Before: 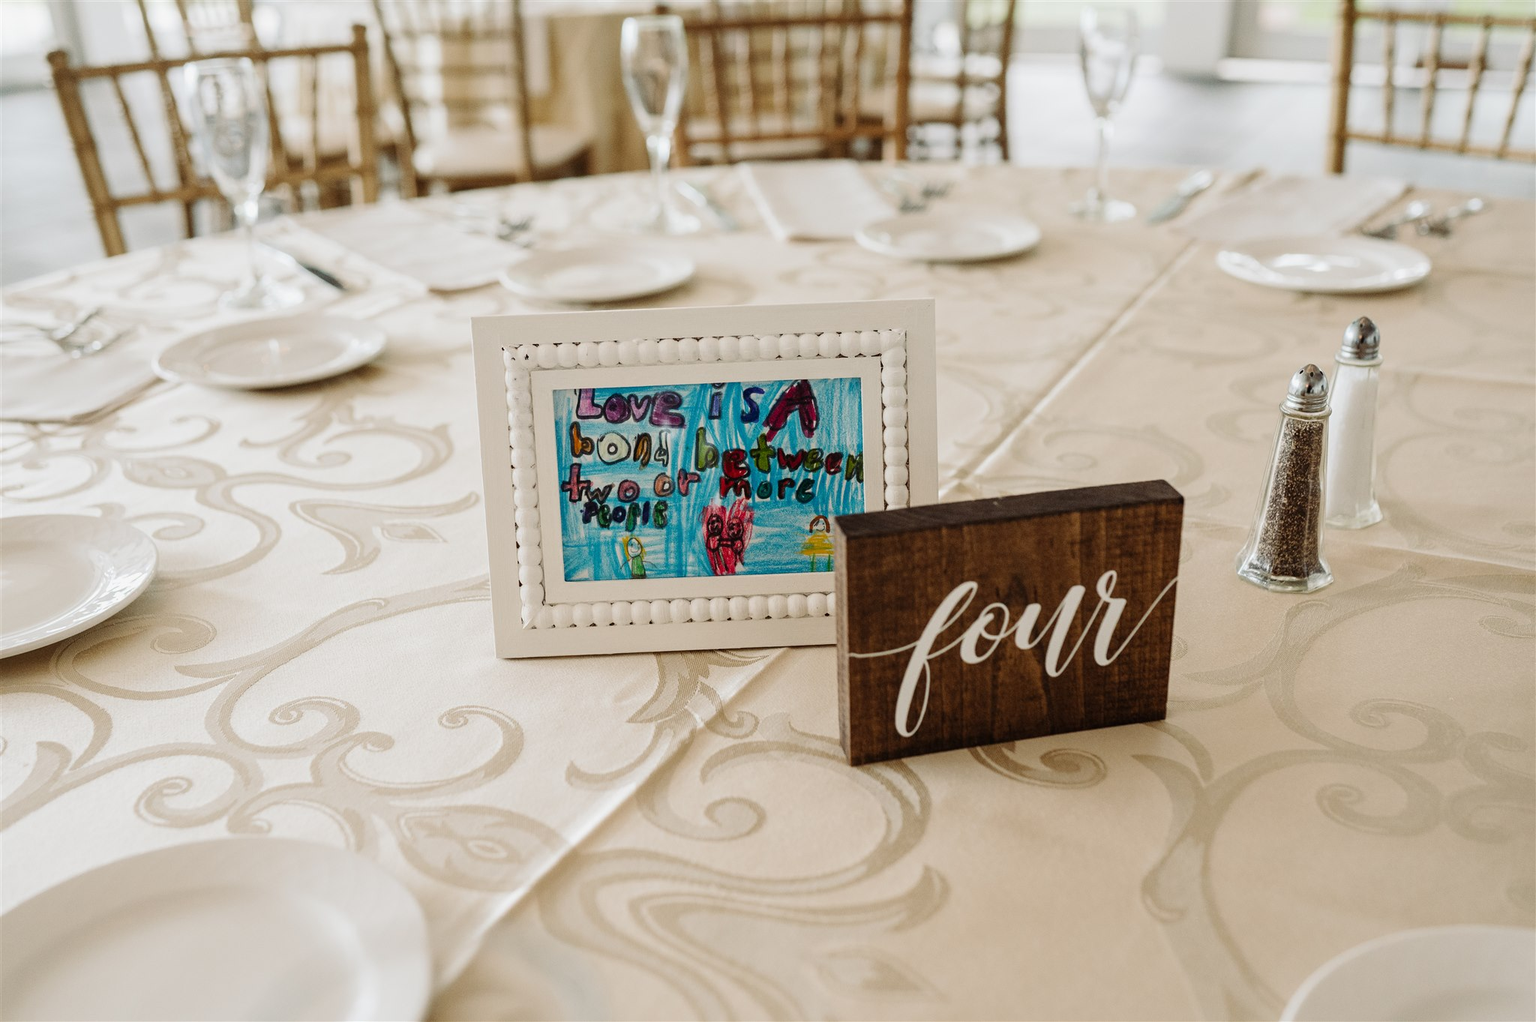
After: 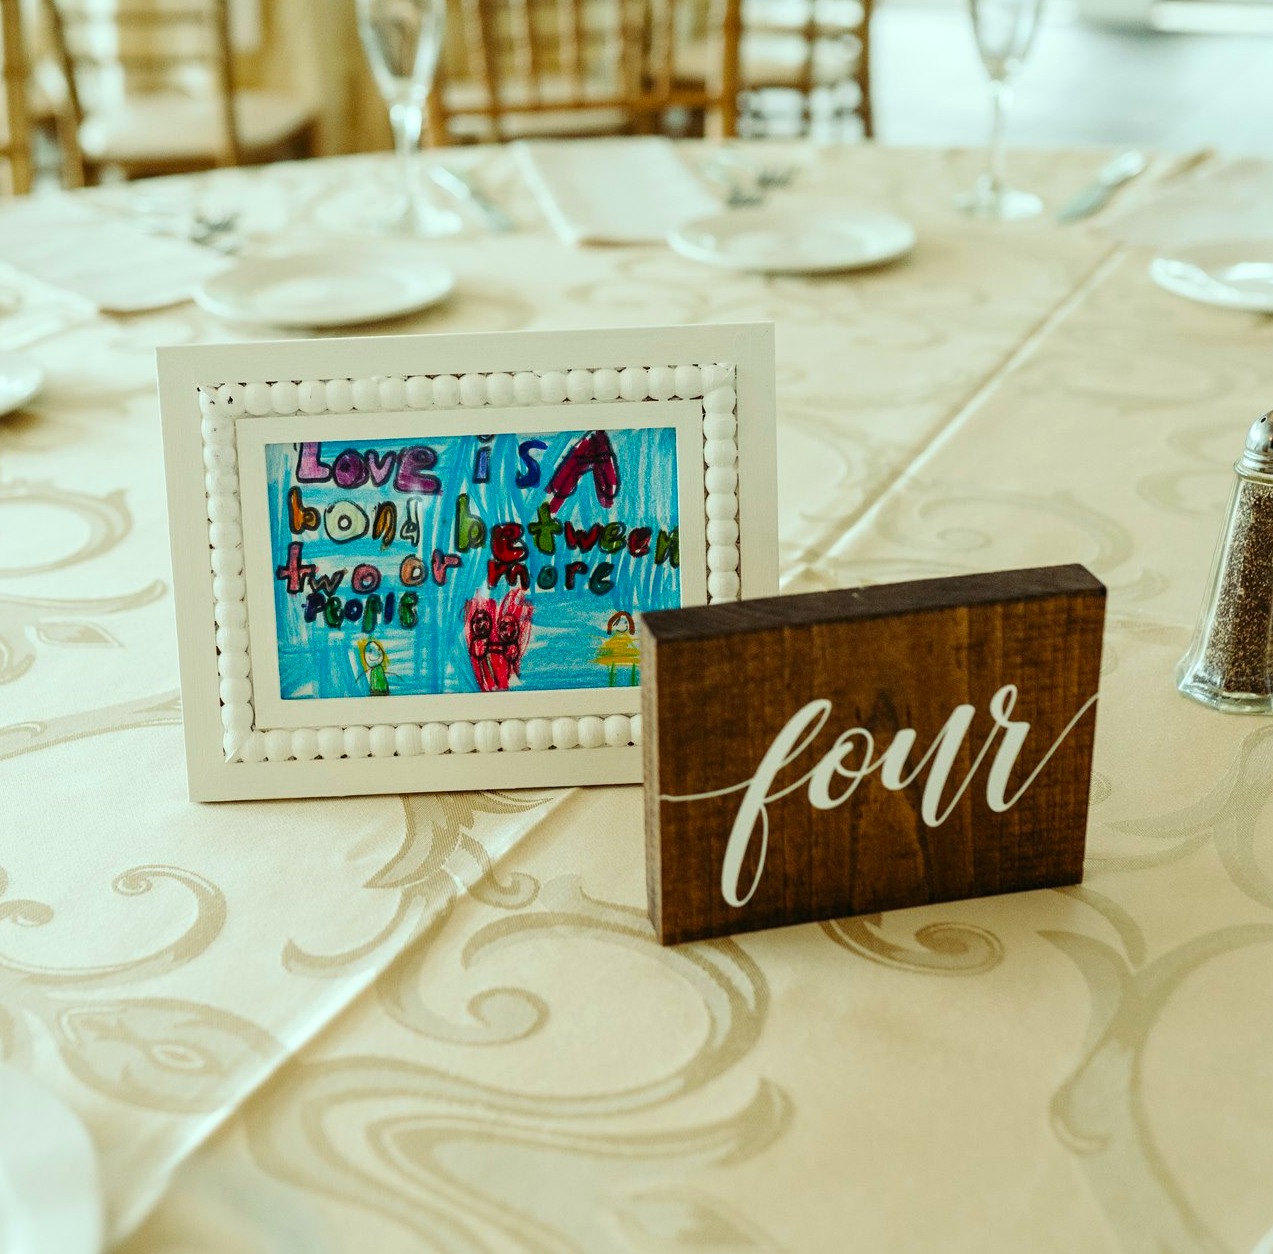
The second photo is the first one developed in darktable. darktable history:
exposure: exposure 0.171 EV, compensate exposure bias true, compensate highlight preservation false
crop and rotate: left 23.05%, top 5.623%, right 14.775%, bottom 2.354%
color correction: highlights a* -7.39, highlights b* 1.11, shadows a* -2.93, saturation 1.41
